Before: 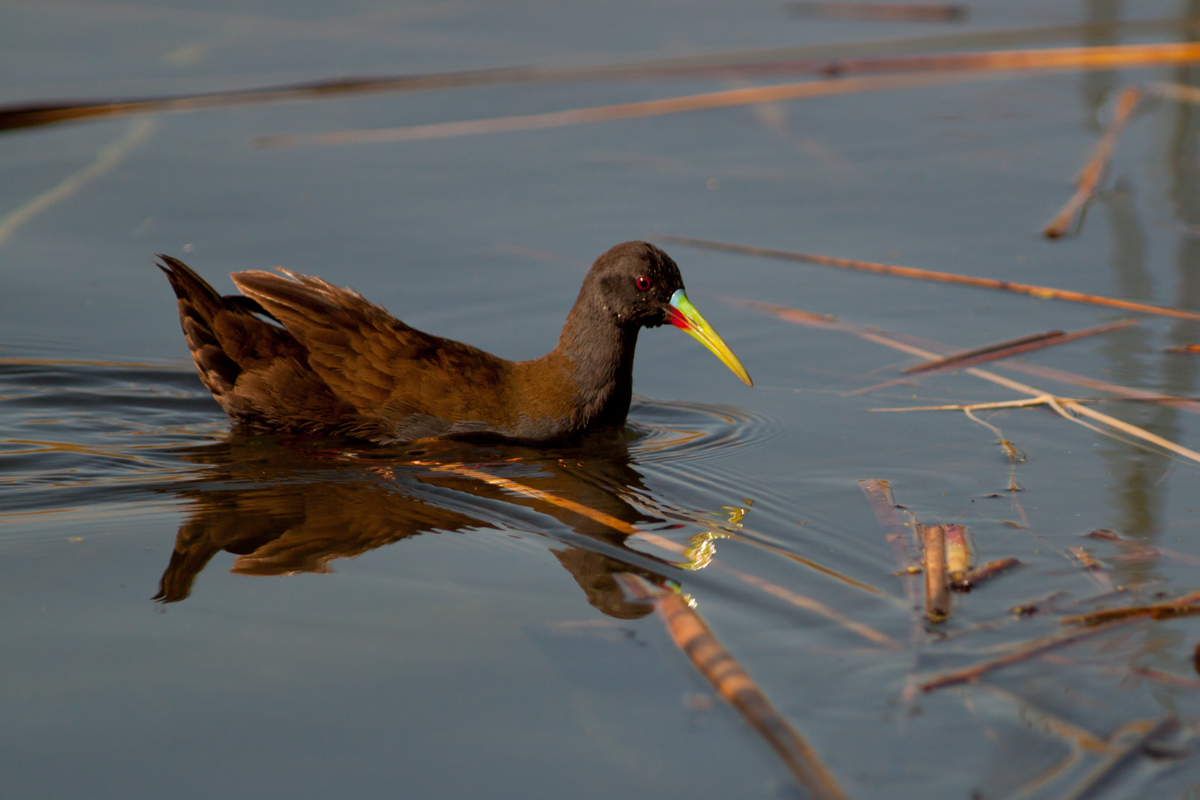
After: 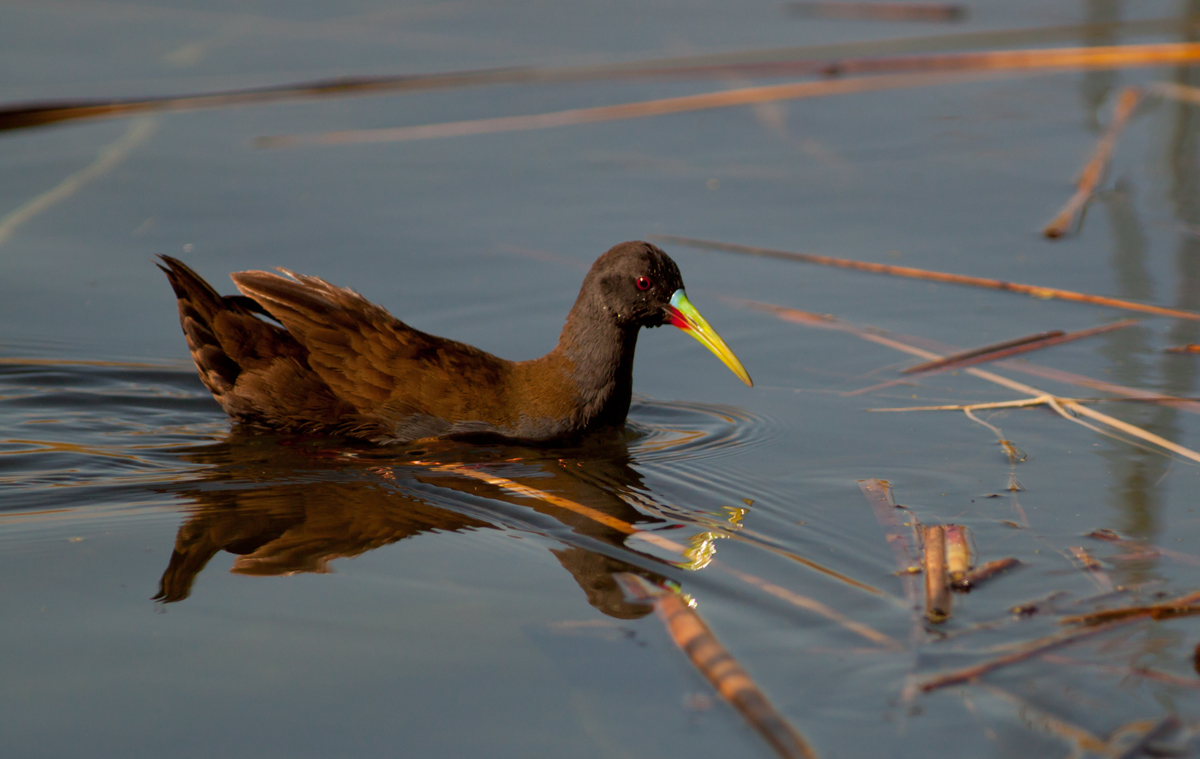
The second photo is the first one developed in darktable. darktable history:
crop and rotate: top 0.005%, bottom 5.092%
